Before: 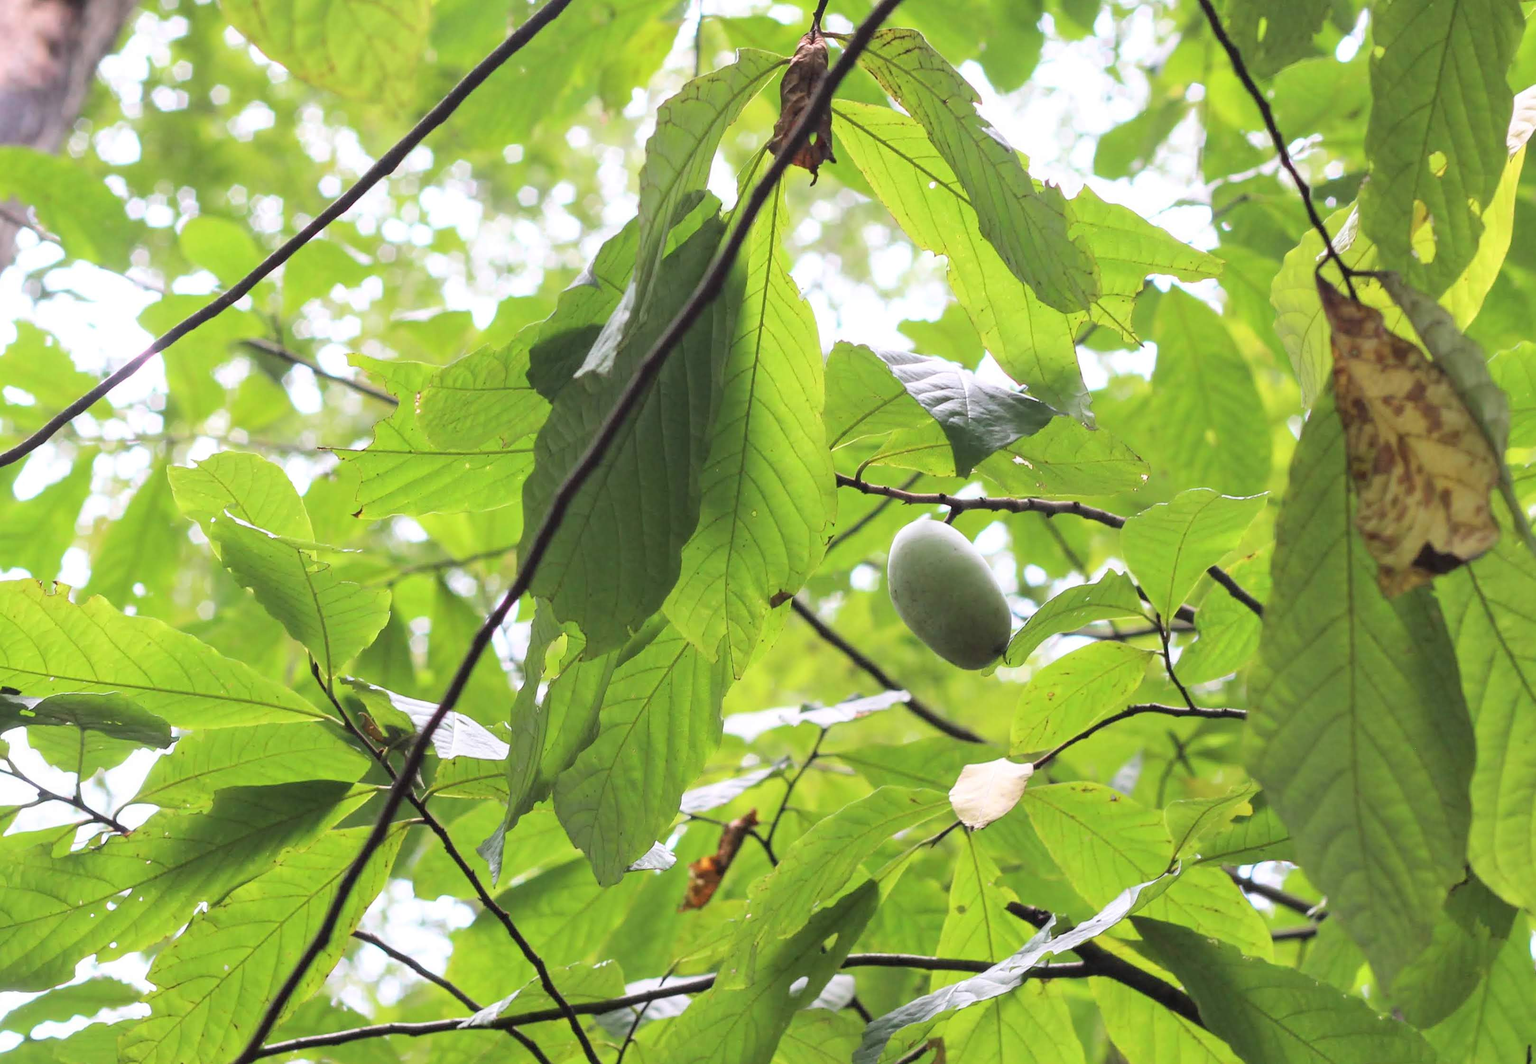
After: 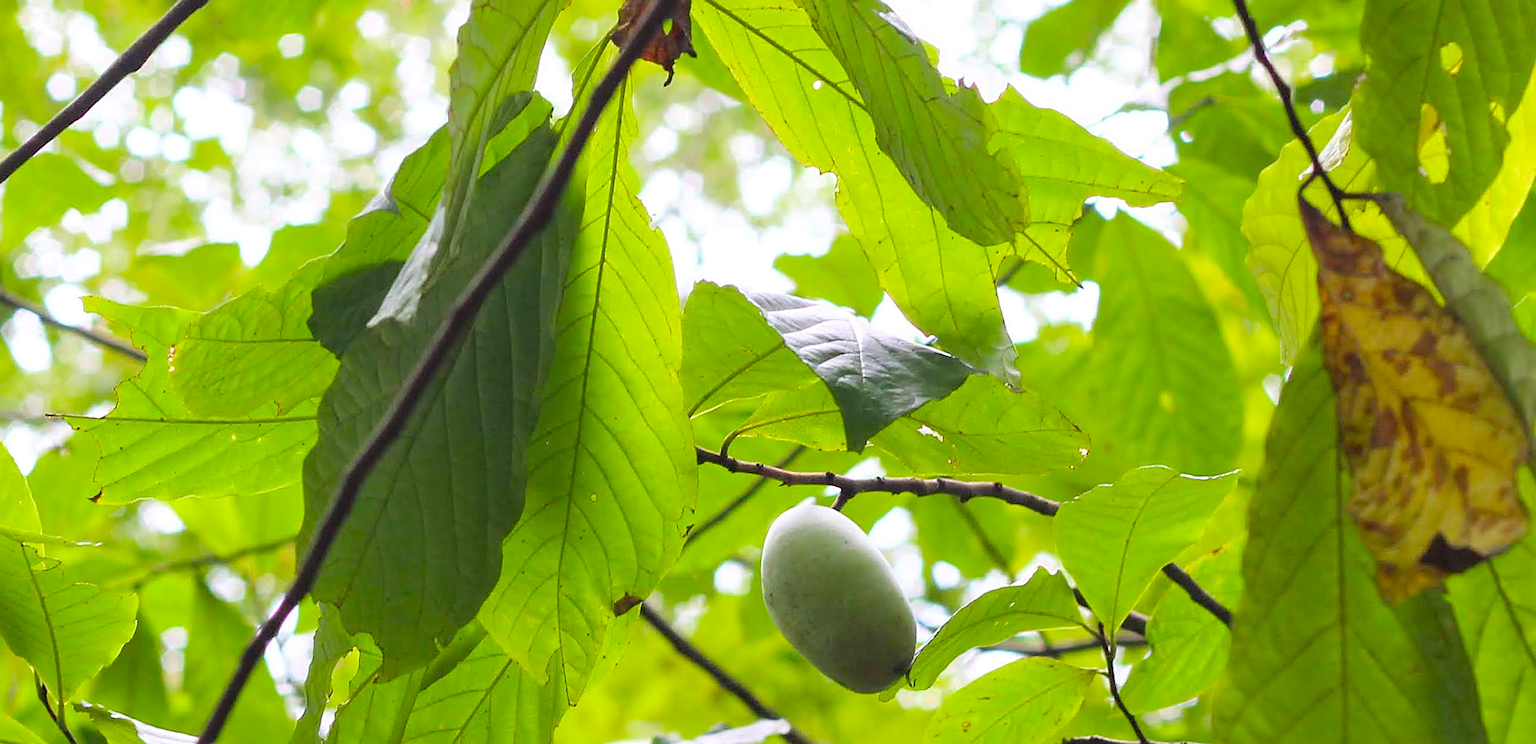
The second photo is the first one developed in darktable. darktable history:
crop: left 18.32%, top 11.072%, right 1.973%, bottom 33.192%
color balance rgb: shadows fall-off 299.35%, white fulcrum 1.99 EV, highlights fall-off 298.364%, perceptual saturation grading › global saturation 20%, perceptual saturation grading › highlights -50.005%, perceptual saturation grading › shadows 30.356%, mask middle-gray fulcrum 99.654%, contrast gray fulcrum 38.383%
sharpen: on, module defaults
